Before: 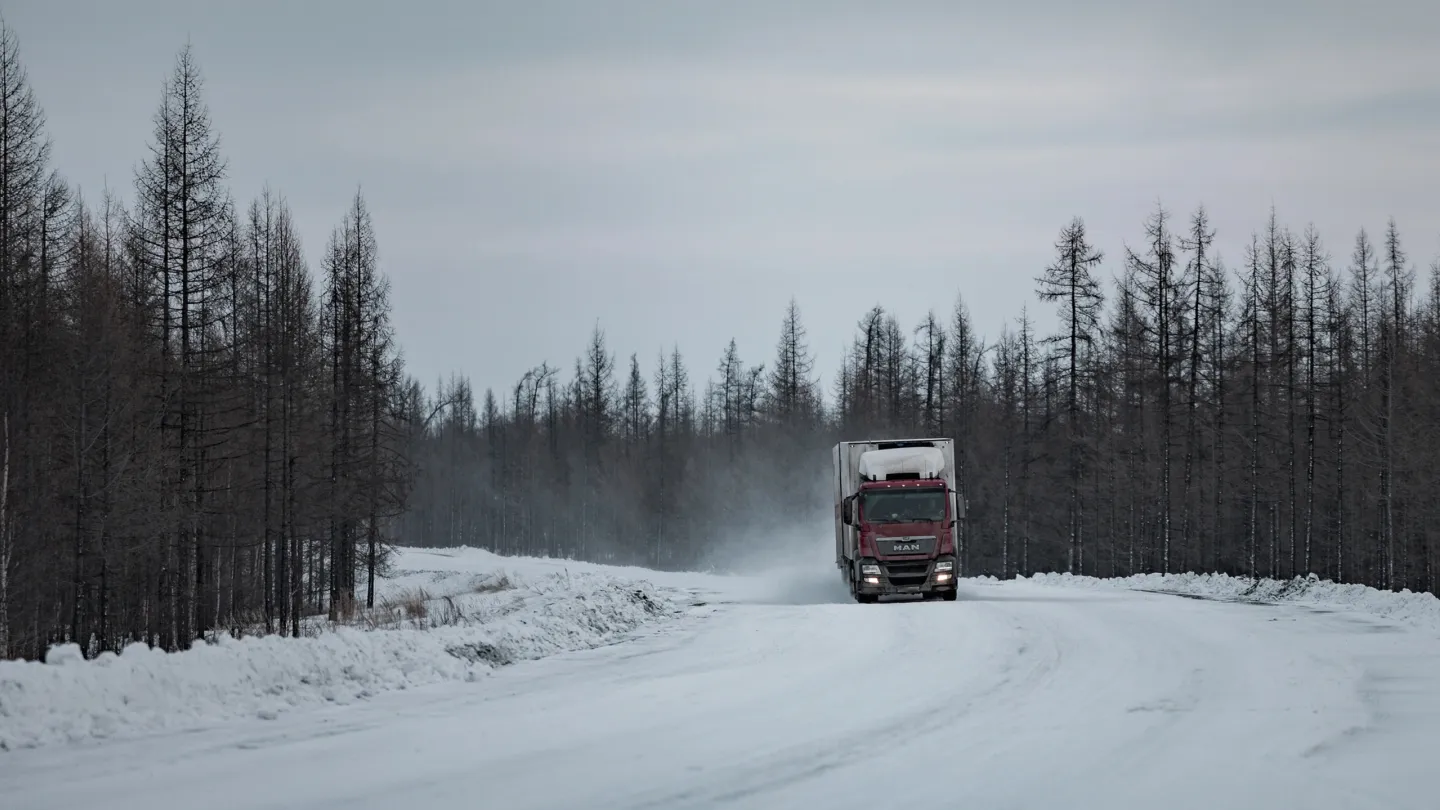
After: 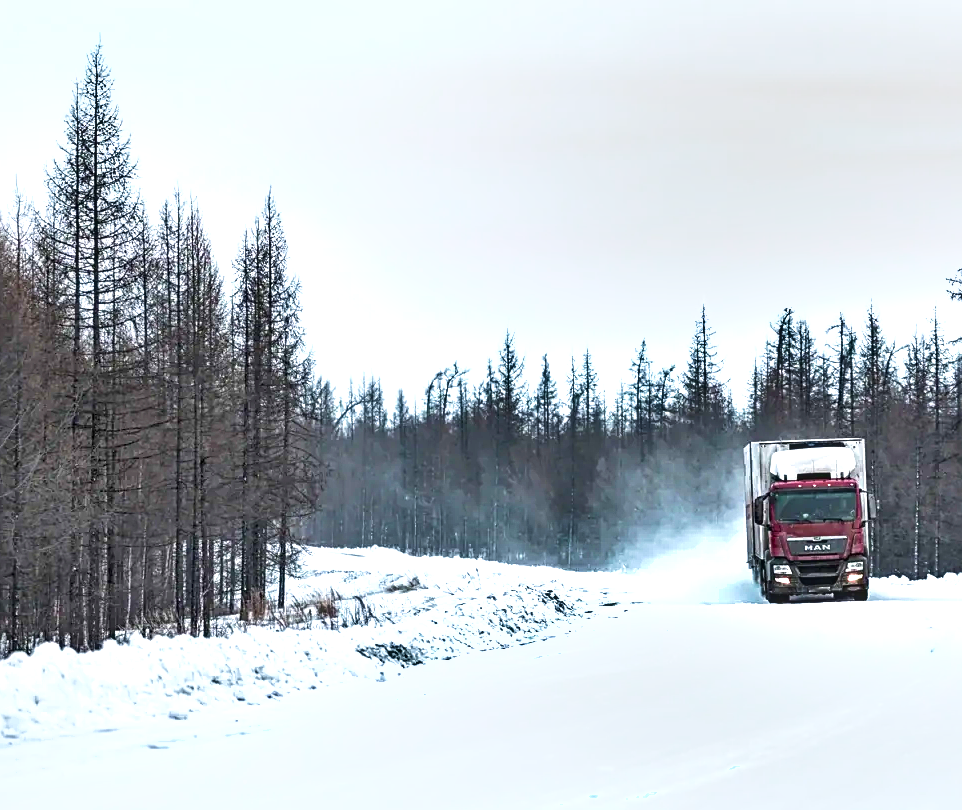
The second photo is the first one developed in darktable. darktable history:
sharpen: on, module defaults
exposure: black level correction 0, exposure 1.632 EV, compensate highlight preservation false
velvia: on, module defaults
crop and rotate: left 6.198%, right 26.986%
contrast brightness saturation: contrast 0.089, saturation 0.271
shadows and highlights: highlights color adjustment 45.47%, soften with gaussian
local contrast: on, module defaults
